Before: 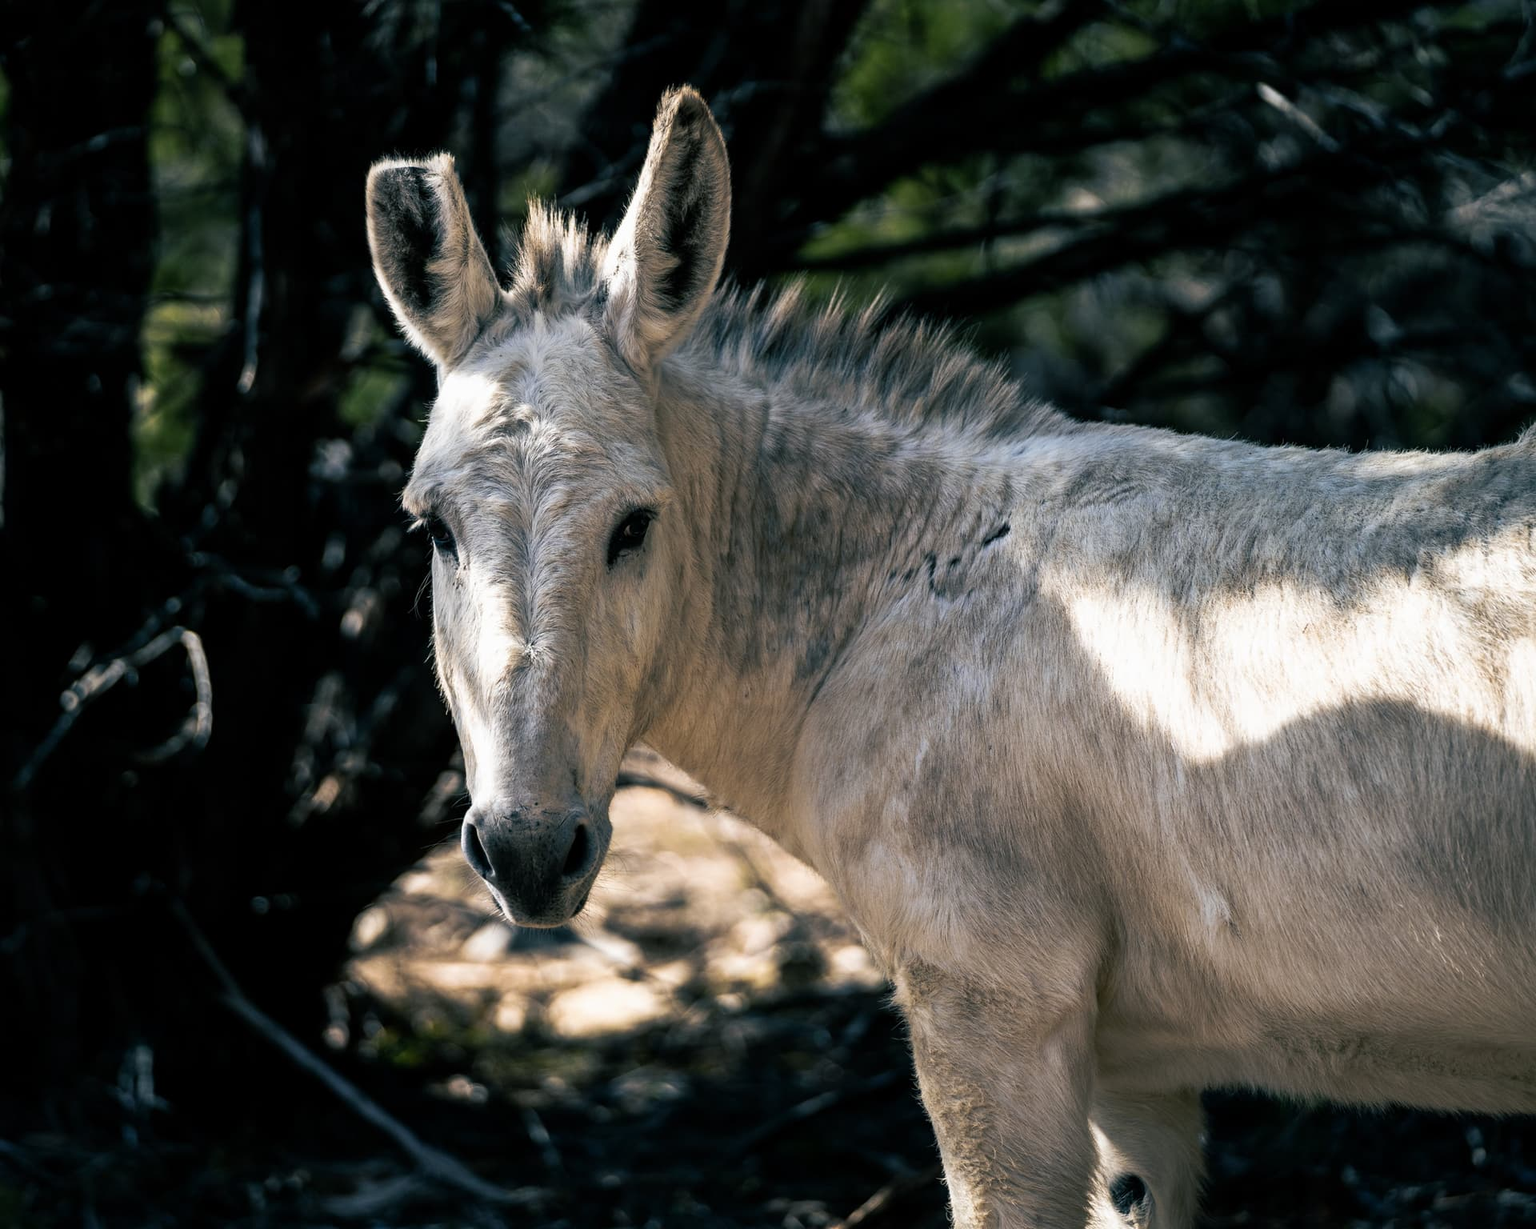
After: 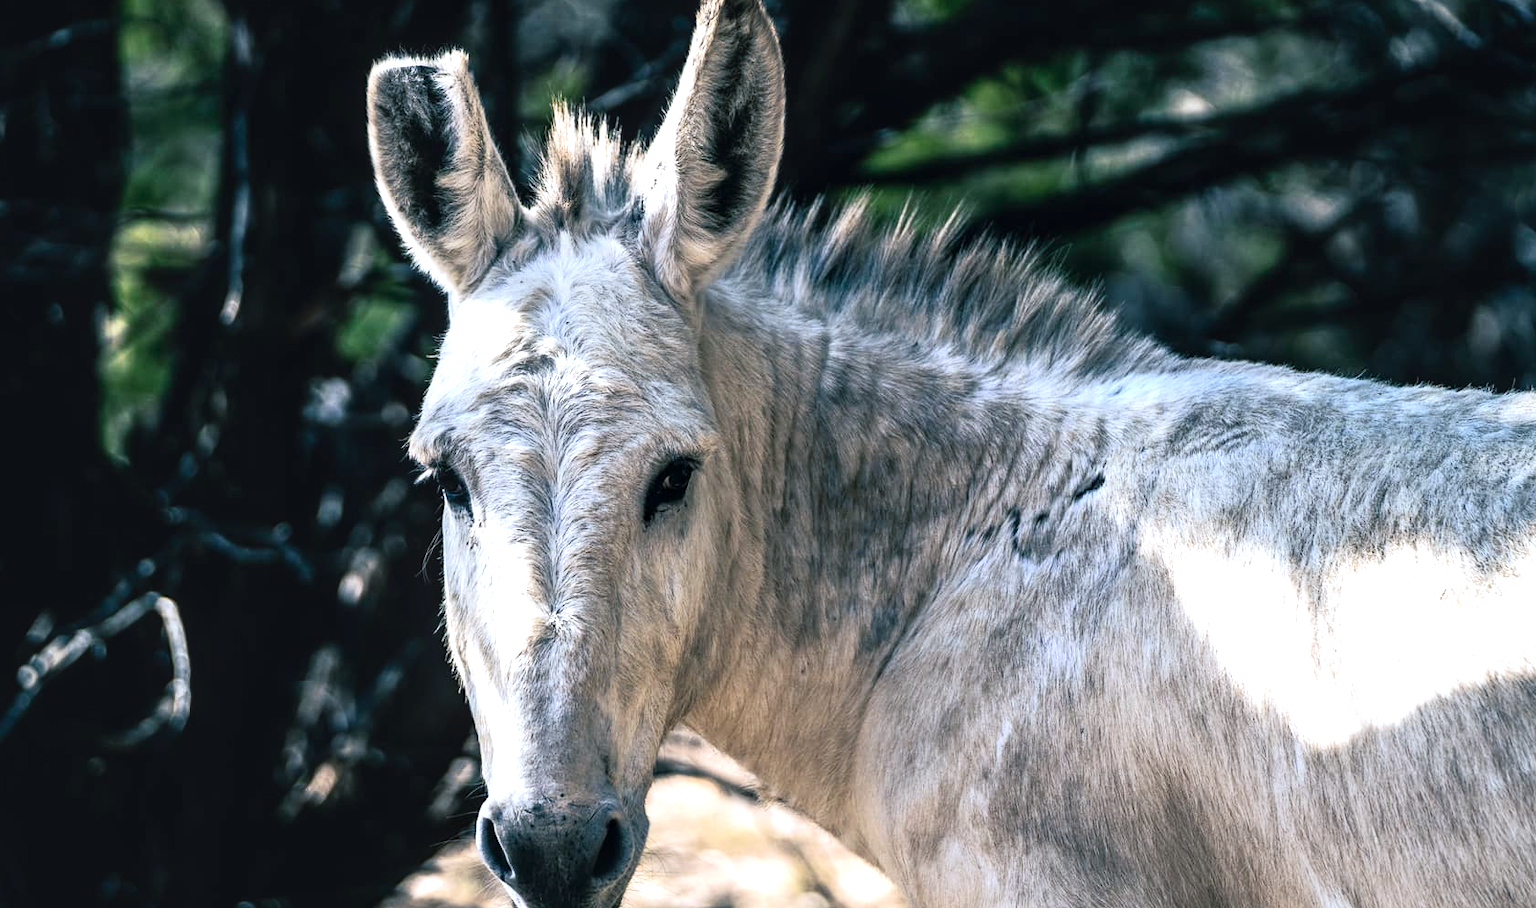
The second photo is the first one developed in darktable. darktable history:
white balance: red 0.967, blue 1.049
crop: left 3.015%, top 8.969%, right 9.647%, bottom 26.457%
tone equalizer: on, module defaults
local contrast: highlights 83%, shadows 81%
color zones: curves: ch0 [(0.068, 0.464) (0.25, 0.5) (0.48, 0.508) (0.75, 0.536) (0.886, 0.476) (0.967, 0.456)]; ch1 [(0.066, 0.456) (0.25, 0.5) (0.616, 0.508) (0.746, 0.56) (0.934, 0.444)]
exposure: black level correction 0, exposure 0.7 EV, compensate exposure bias true, compensate highlight preservation false
tone curve: curves: ch0 [(0, 0.045) (0.155, 0.169) (0.46, 0.466) (0.751, 0.788) (1, 0.961)]; ch1 [(0, 0) (0.43, 0.408) (0.472, 0.469) (0.505, 0.503) (0.553, 0.555) (0.592, 0.581) (1, 1)]; ch2 [(0, 0) (0.505, 0.495) (0.579, 0.569) (1, 1)], color space Lab, independent channels, preserve colors none
